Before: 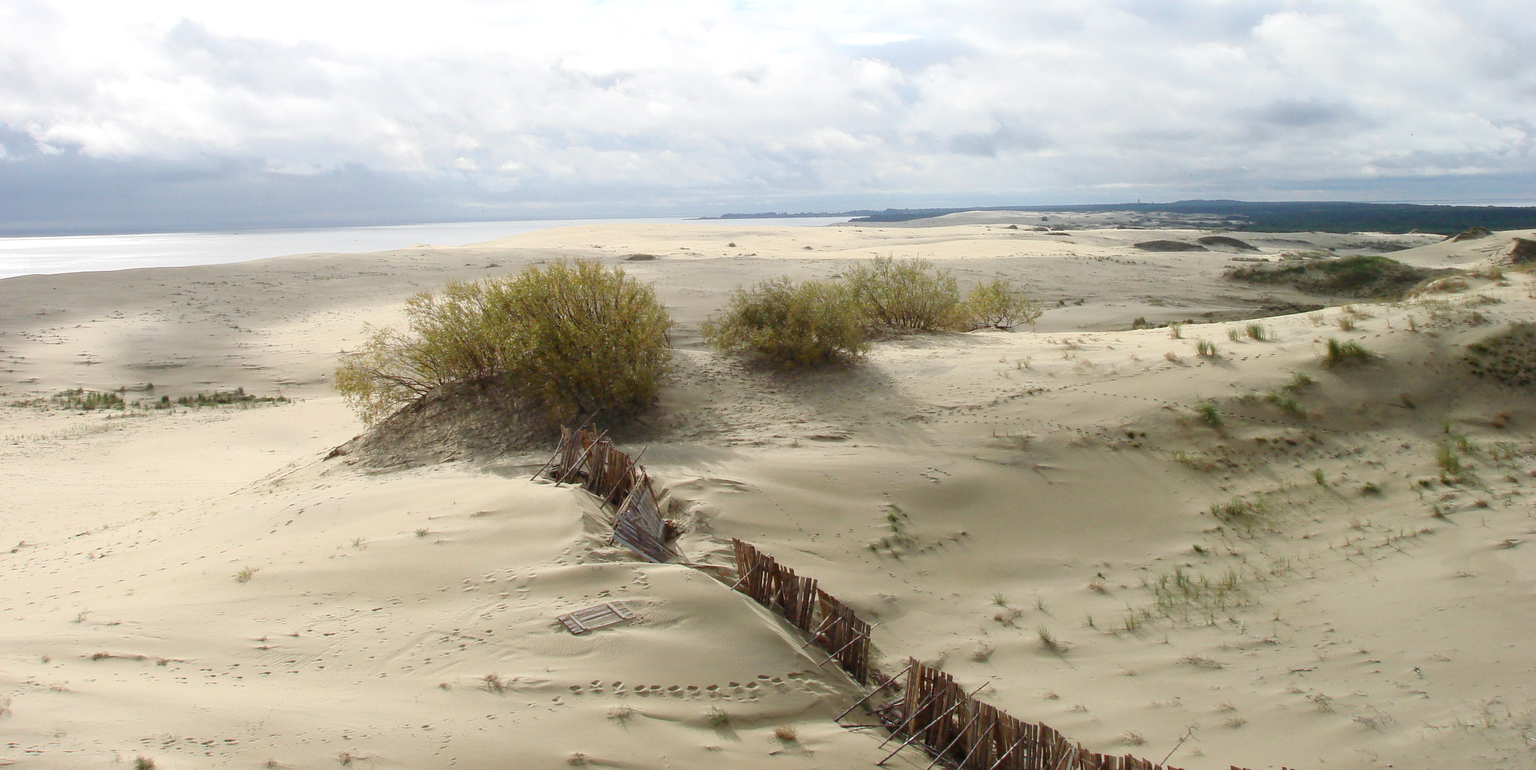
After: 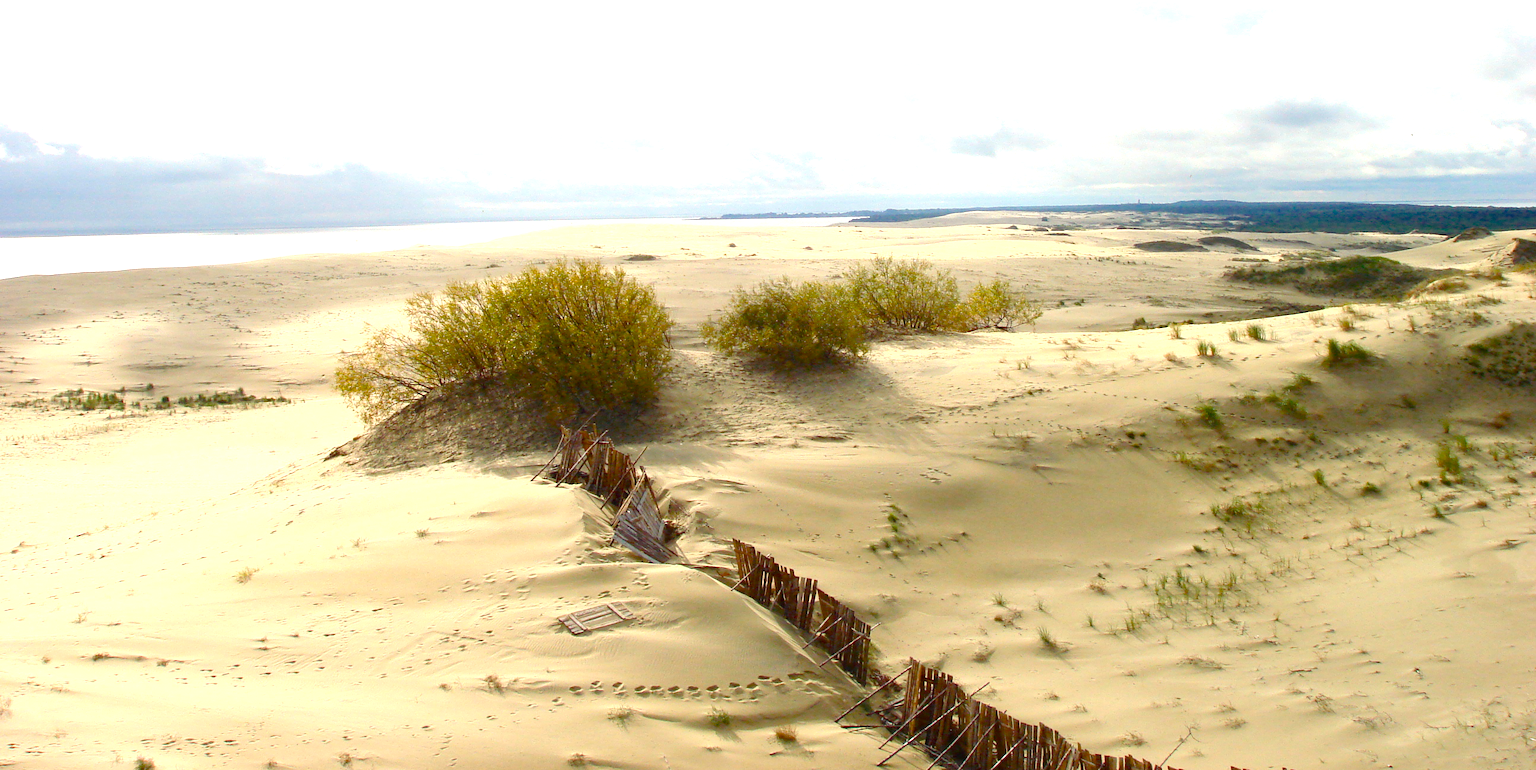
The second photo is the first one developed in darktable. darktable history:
color balance rgb: highlights gain › chroma 3%, highlights gain › hue 76.69°, linear chroma grading › shadows -30.365%, linear chroma grading › global chroma 34.606%, perceptual saturation grading › global saturation 20%, perceptual saturation grading › highlights -25.475%, perceptual saturation grading › shadows 25.251%, perceptual brilliance grading › global brilliance 30.643%, global vibrance 7.087%, saturation formula JzAzBz (2021)
